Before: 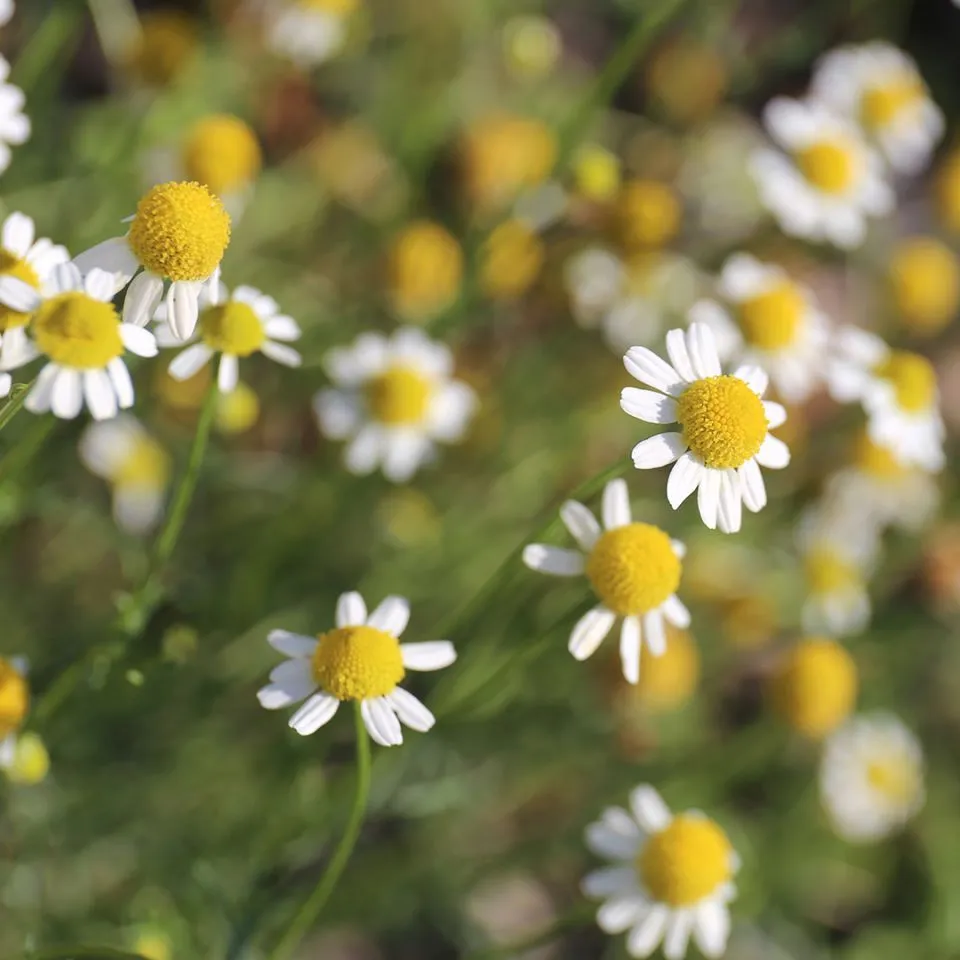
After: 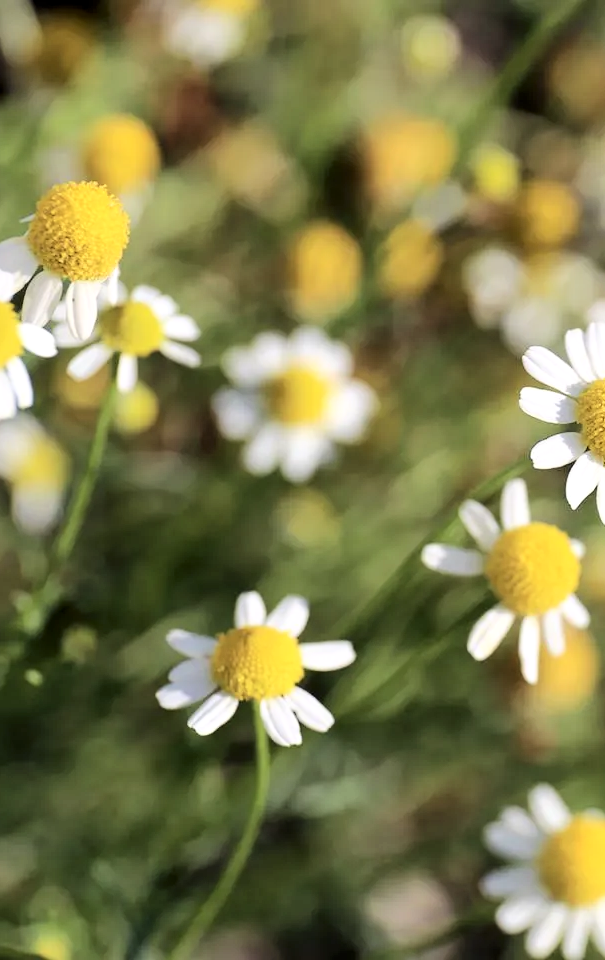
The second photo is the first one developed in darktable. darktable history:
crop: left 10.543%, right 26.341%
tone curve: curves: ch0 [(0, 0) (0.003, 0) (0.011, 0.001) (0.025, 0.003) (0.044, 0.005) (0.069, 0.011) (0.1, 0.021) (0.136, 0.035) (0.177, 0.079) (0.224, 0.134) (0.277, 0.219) (0.335, 0.315) (0.399, 0.42) (0.468, 0.529) (0.543, 0.636) (0.623, 0.727) (0.709, 0.805) (0.801, 0.88) (0.898, 0.957) (1, 1)], color space Lab, independent channels, preserve colors none
levels: levels [0.026, 0.507, 0.987]
